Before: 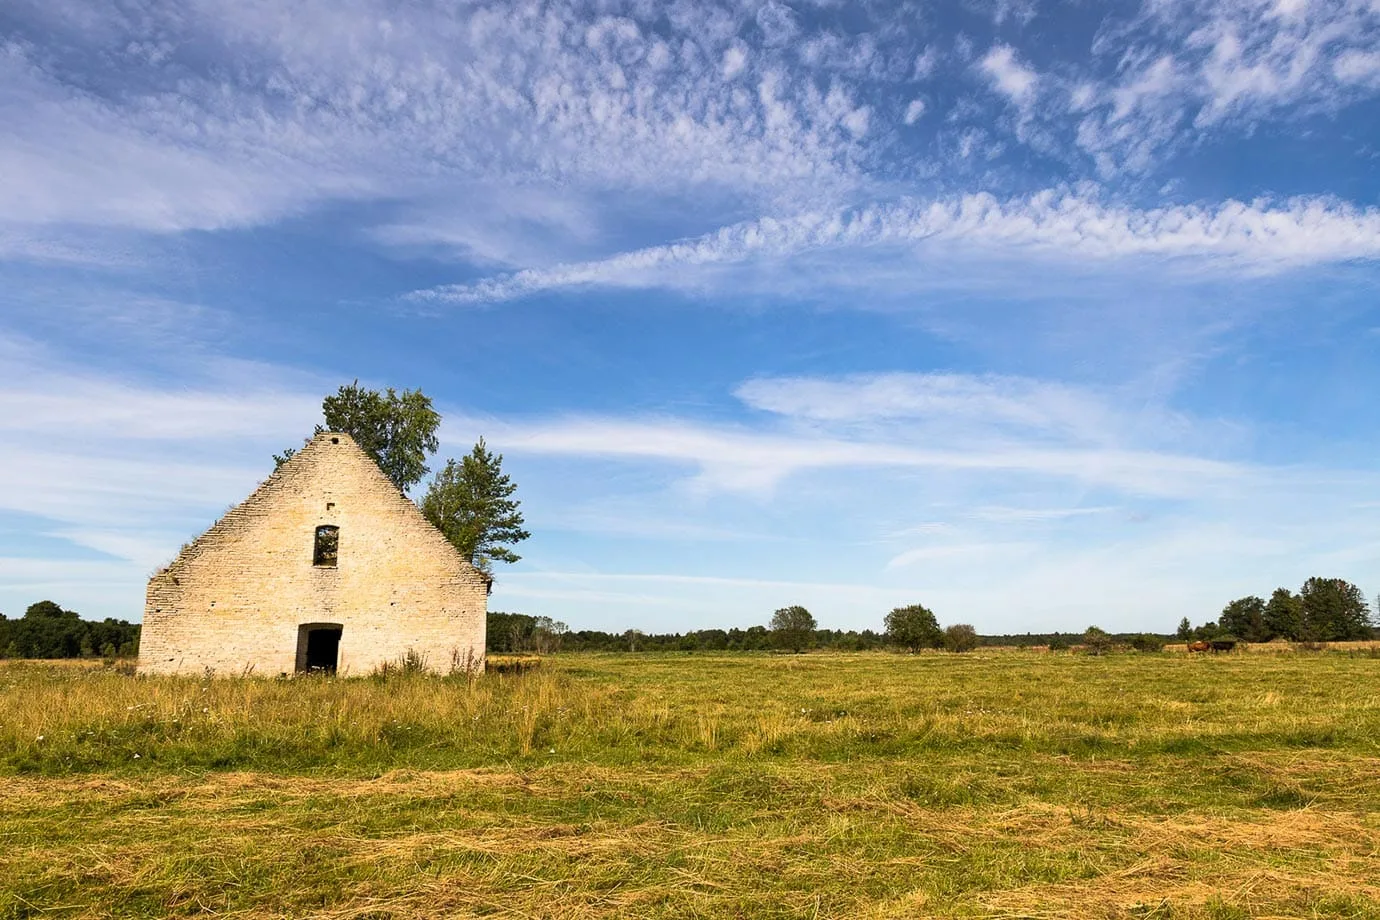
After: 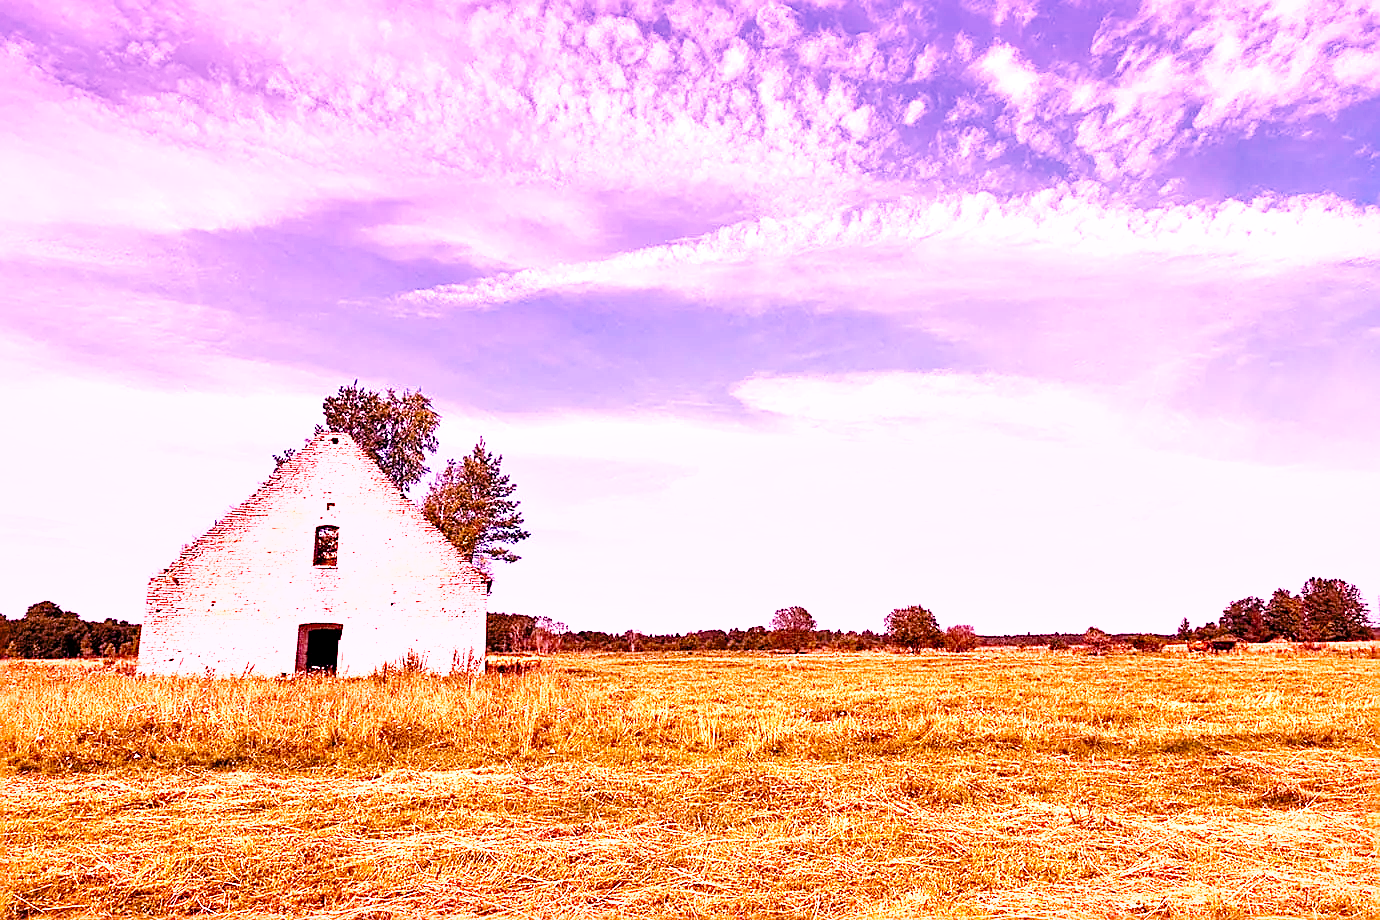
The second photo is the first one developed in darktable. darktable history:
base curve: curves: ch0 [(0, 0) (0.028, 0.03) (0.121, 0.232) (0.46, 0.748) (0.859, 0.968) (1, 1)], preserve colors none
exposure: black level correction 0.004, exposure 0.014 EV, compensate highlight preservation false
shadows and highlights: shadows 29.32, highlights -29.32, low approximation 0.01, soften with gaussian
white balance: red 2.02, blue 1.673
local contrast: mode bilateral grid, contrast 20, coarseness 50, detail 140%, midtone range 0.2
sharpen: amount 0.75
